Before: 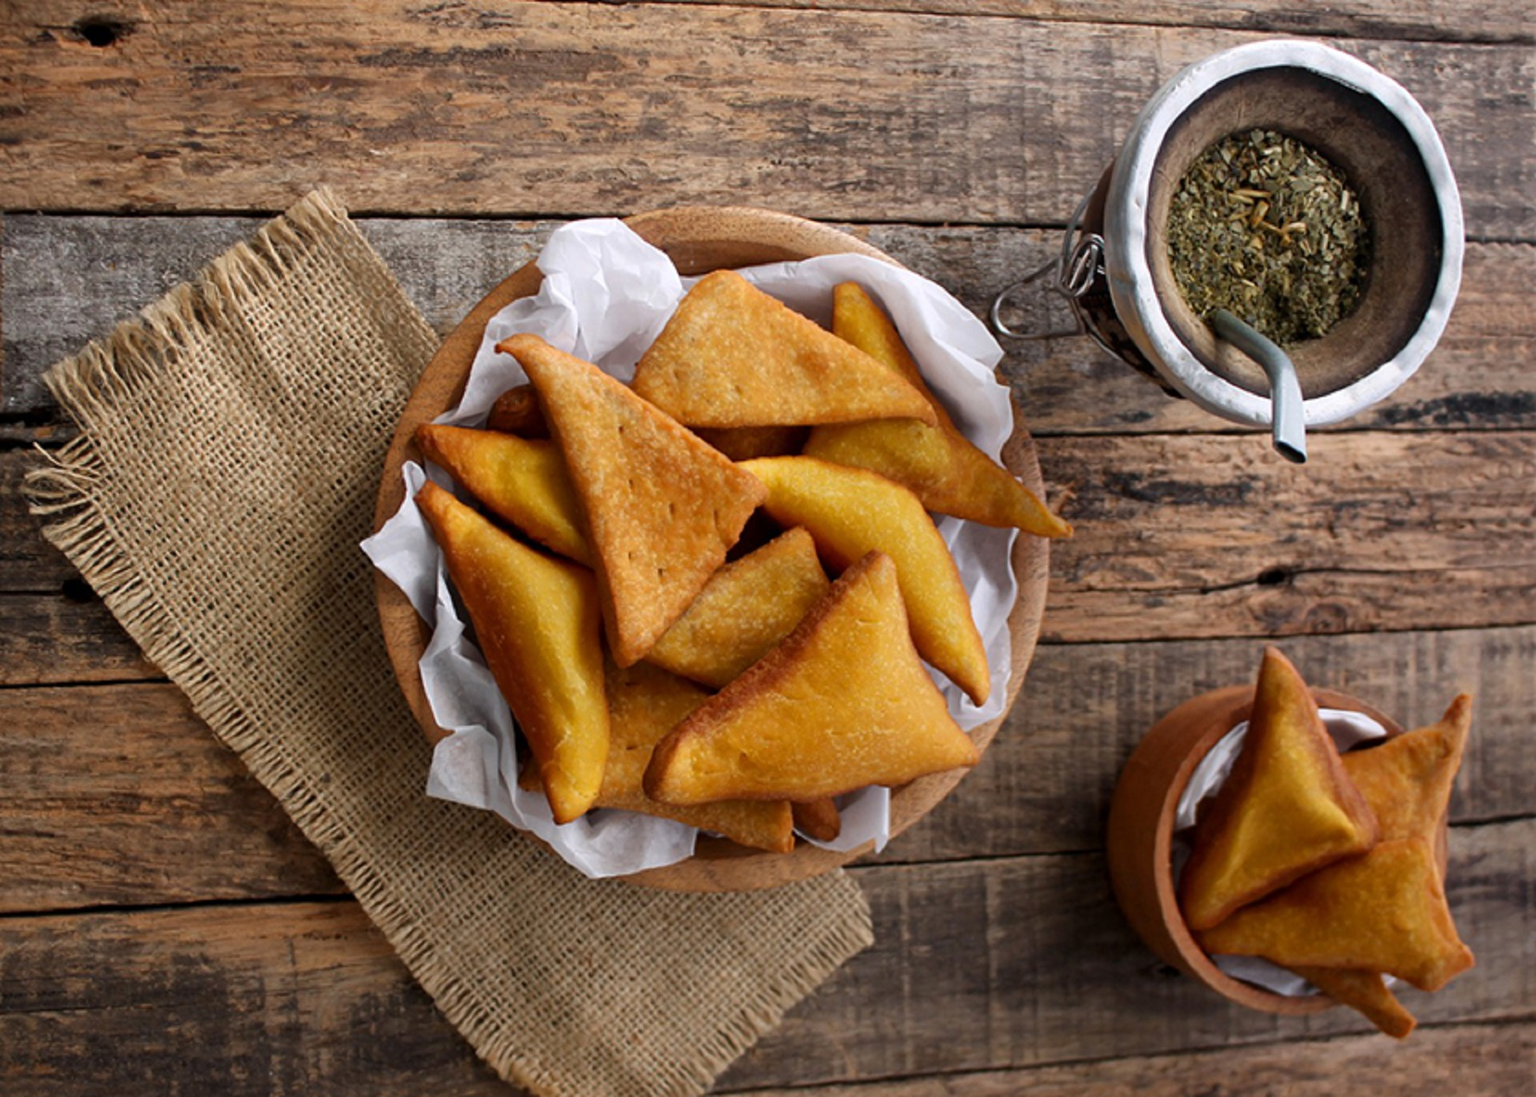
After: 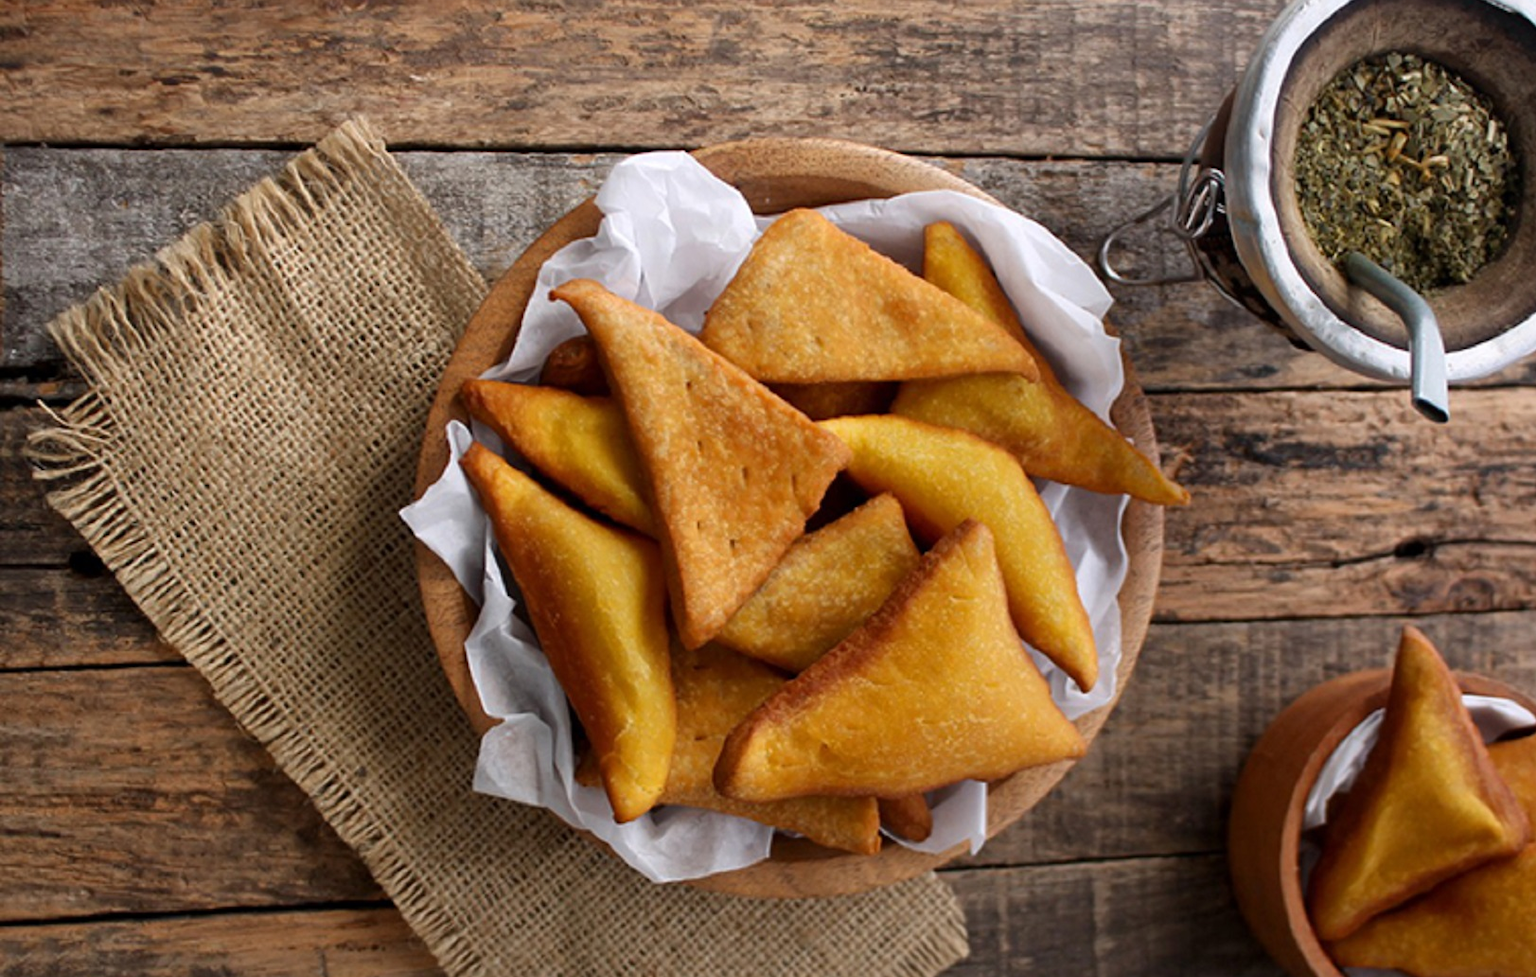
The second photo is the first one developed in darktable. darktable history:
crop: top 7.496%, right 9.799%, bottom 12.081%
